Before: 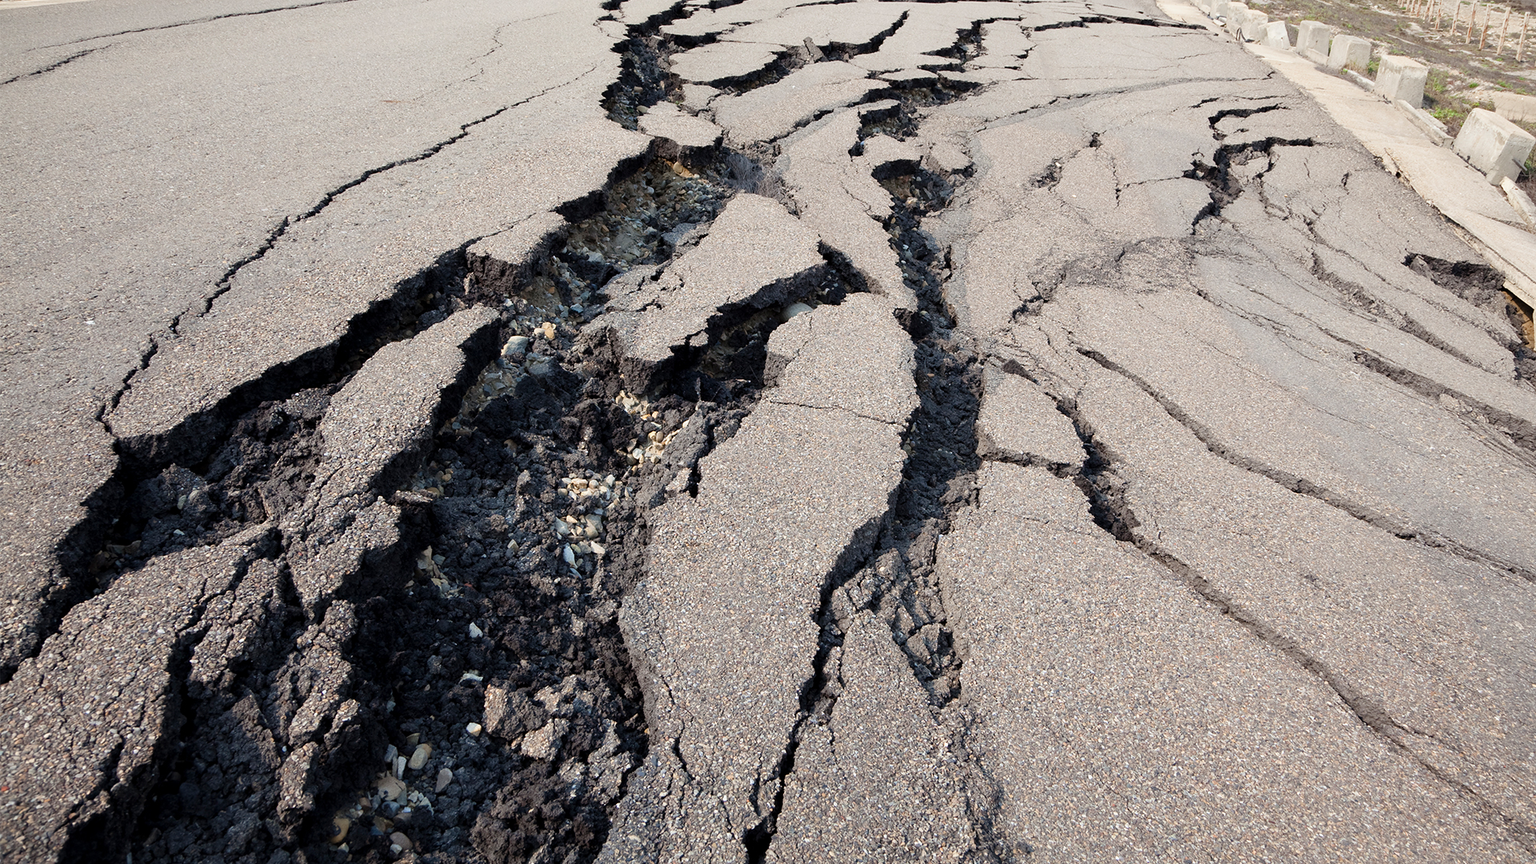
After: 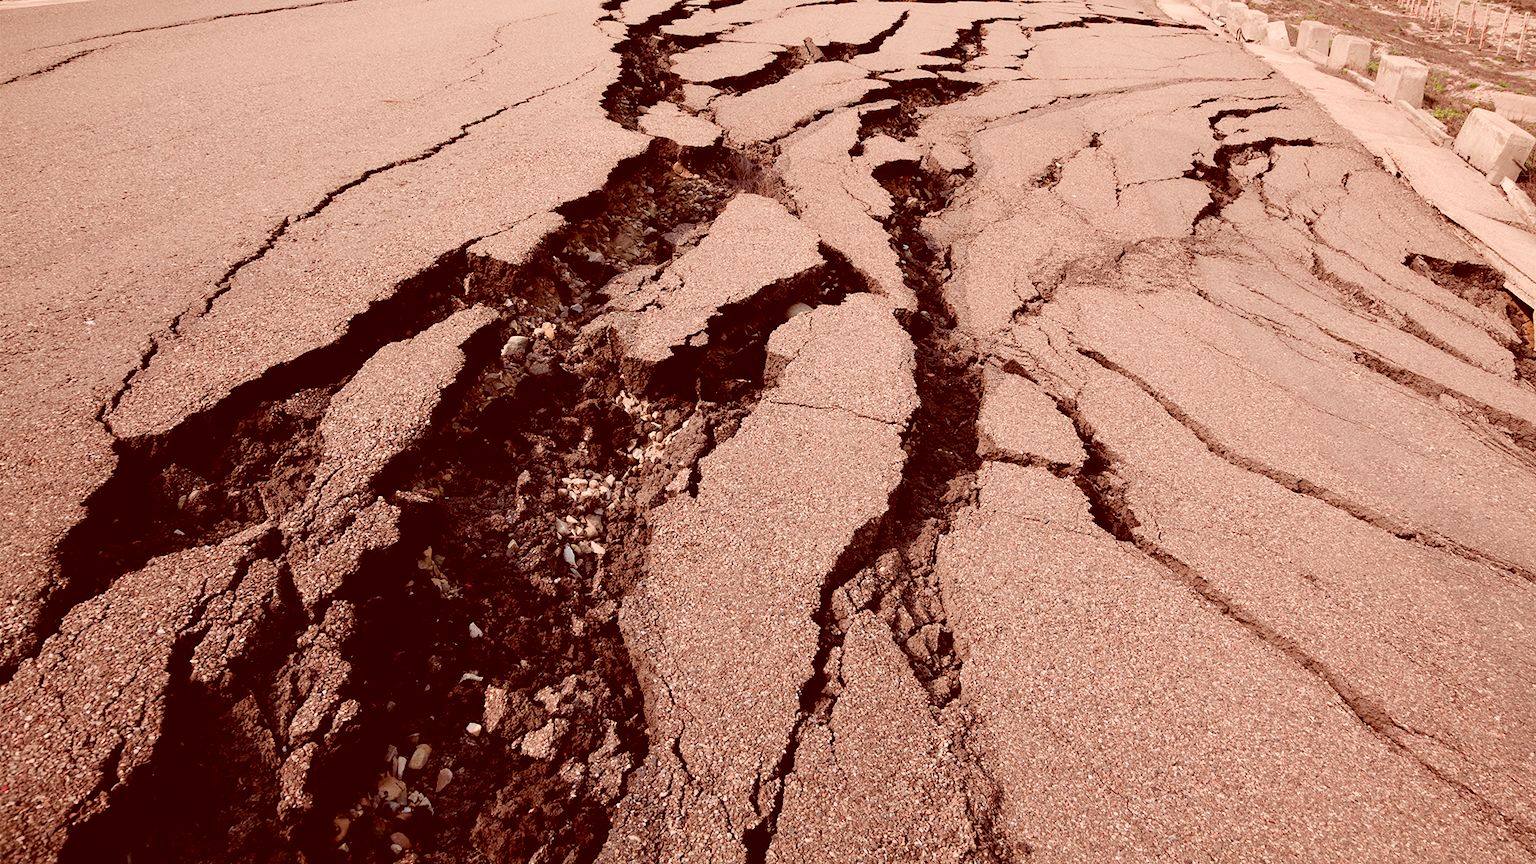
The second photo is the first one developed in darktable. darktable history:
tone equalizer: -8 EV 0.06 EV, smoothing diameter 25%, edges refinement/feathering 10, preserve details guided filter
color correction: highlights a* 9.03, highlights b* 8.71, shadows a* 40, shadows b* 40, saturation 0.8
tone curve: curves: ch0 [(0, 0) (0.068, 0.012) (0.183, 0.089) (0.341, 0.283) (0.547, 0.532) (0.828, 0.815) (1, 0.983)]; ch1 [(0, 0) (0.23, 0.166) (0.34, 0.308) (0.371, 0.337) (0.429, 0.411) (0.477, 0.462) (0.499, 0.5) (0.529, 0.537) (0.559, 0.582) (0.743, 0.798) (1, 1)]; ch2 [(0, 0) (0.431, 0.414) (0.498, 0.503) (0.524, 0.528) (0.568, 0.546) (0.6, 0.597) (0.634, 0.645) (0.728, 0.742) (1, 1)], color space Lab, independent channels, preserve colors none
